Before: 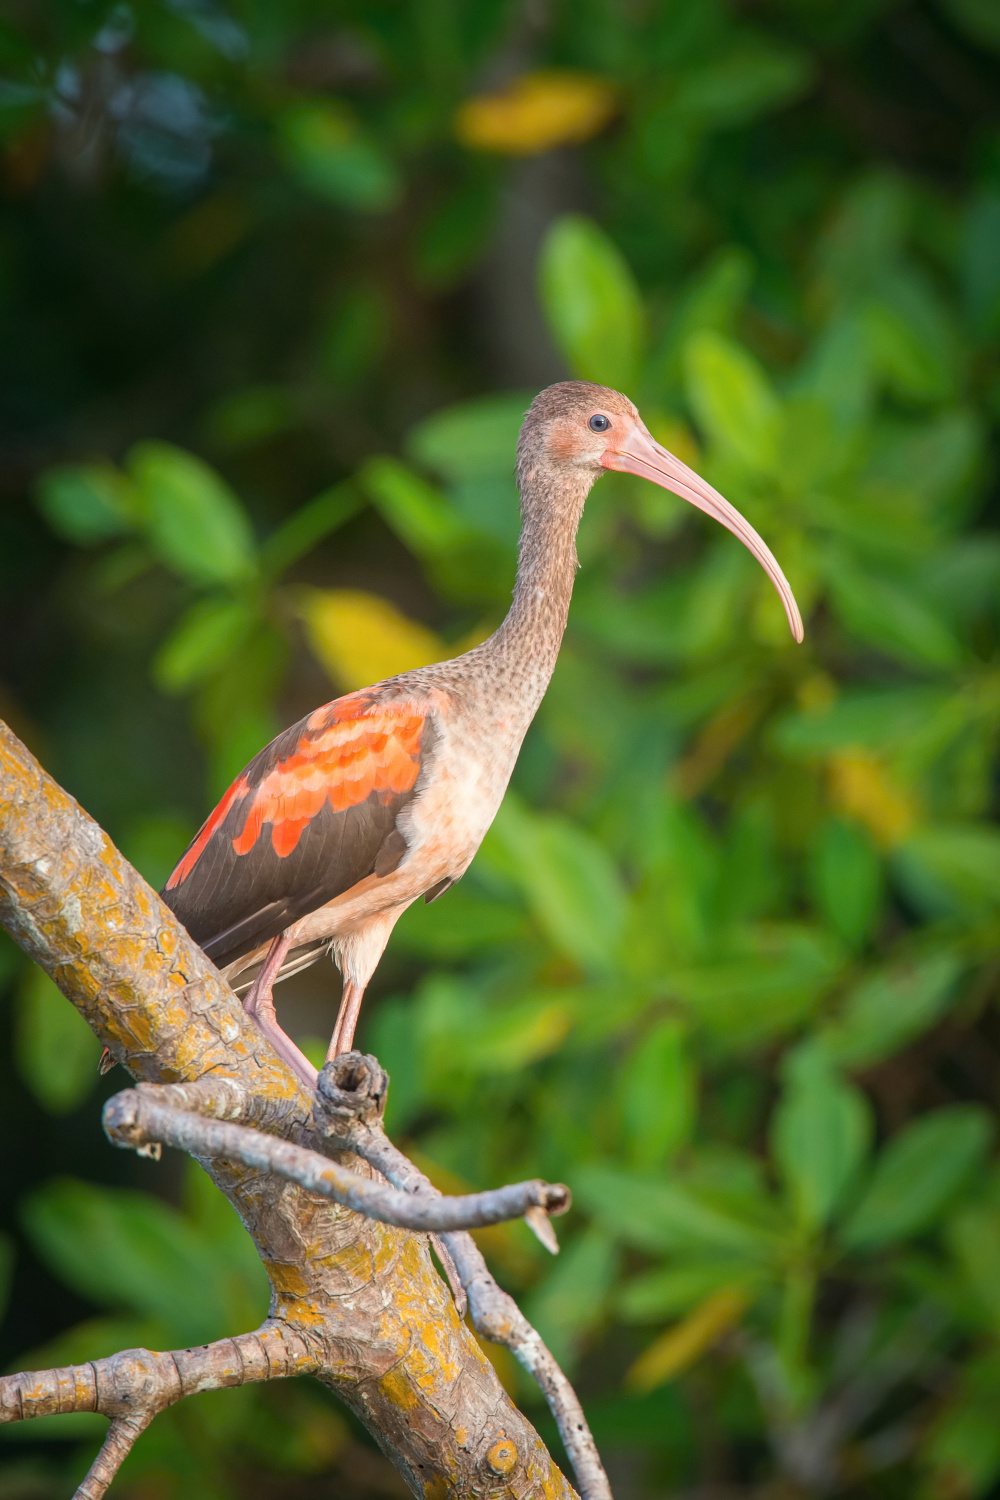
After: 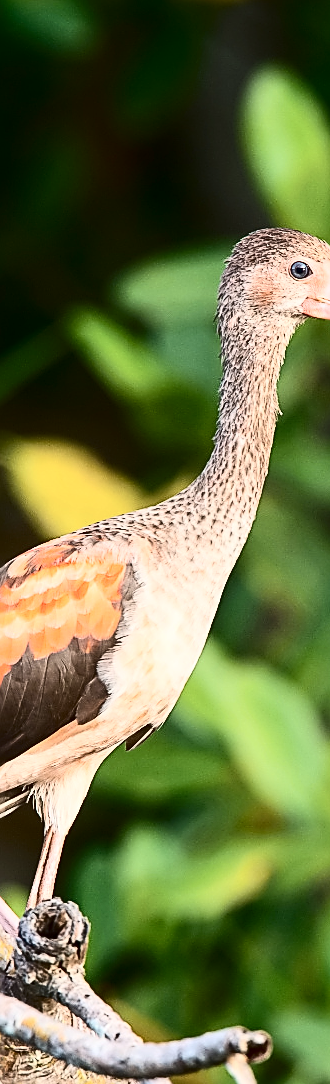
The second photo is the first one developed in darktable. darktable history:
crop and rotate: left 29.93%, top 10.215%, right 37.014%, bottom 17.473%
contrast brightness saturation: contrast 0.515, saturation -0.082
sharpen: radius 1.701, amount 1.298
